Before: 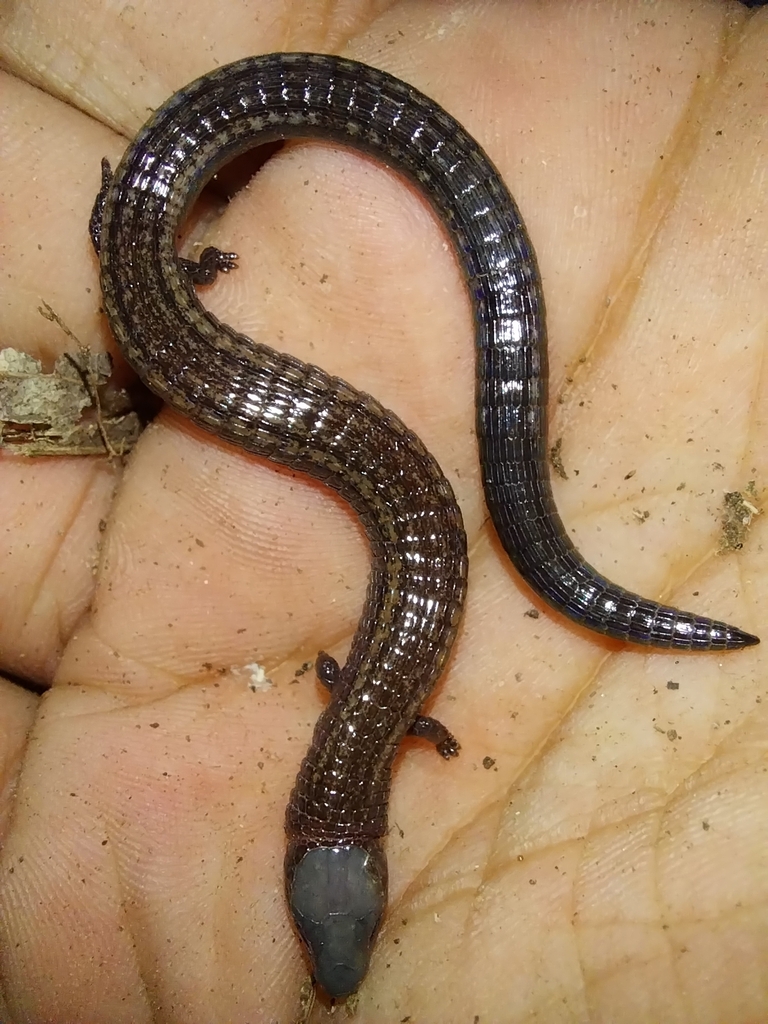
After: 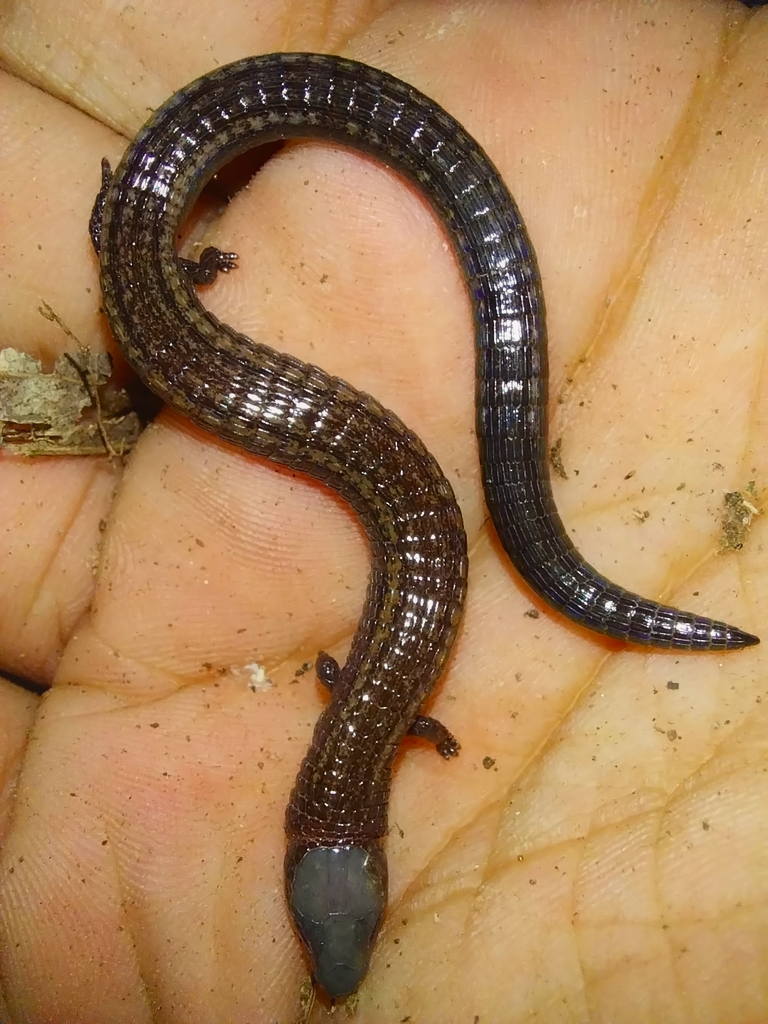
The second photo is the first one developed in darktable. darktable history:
contrast brightness saturation: contrast 0.085, saturation 0.278
contrast equalizer: octaves 7, y [[0.6 ×6], [0.55 ×6], [0 ×6], [0 ×6], [0 ×6]], mix -0.316
